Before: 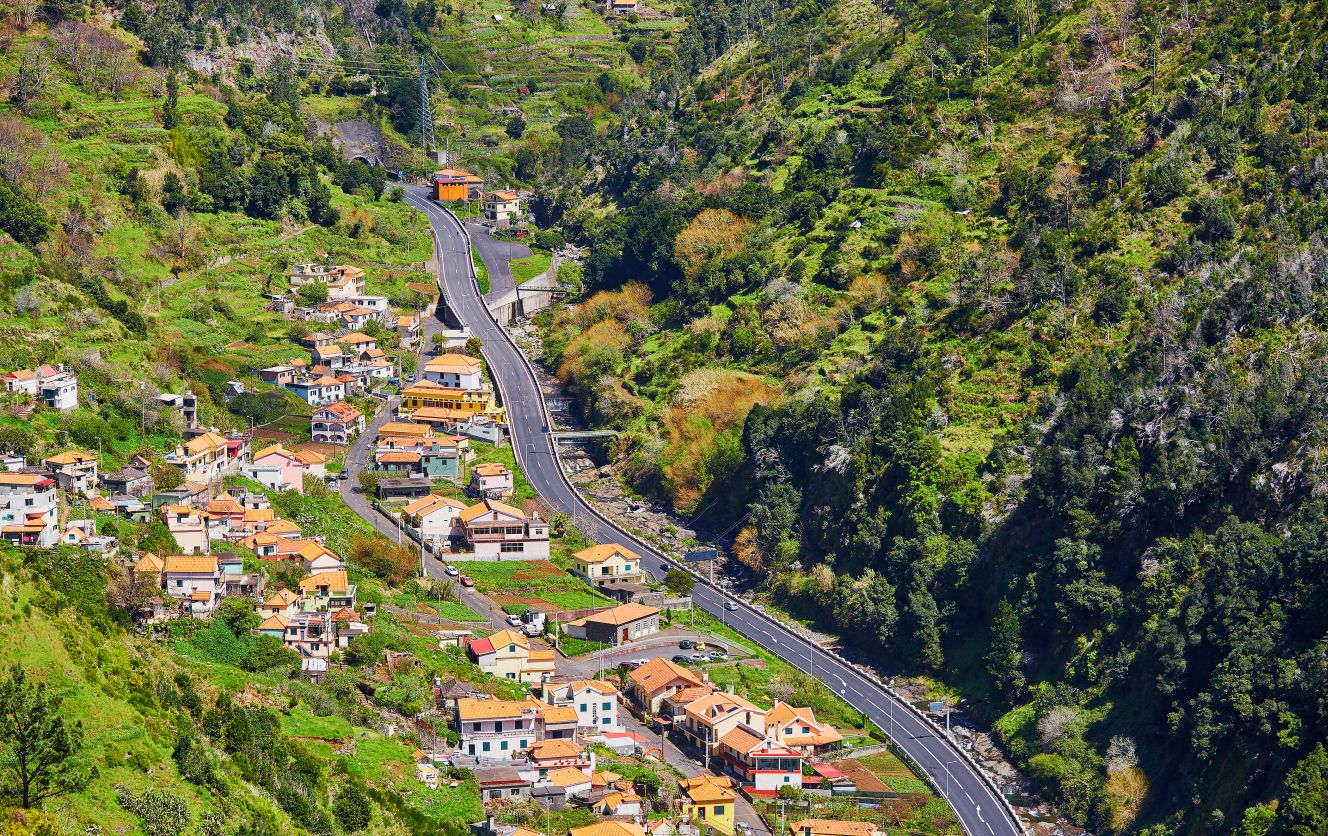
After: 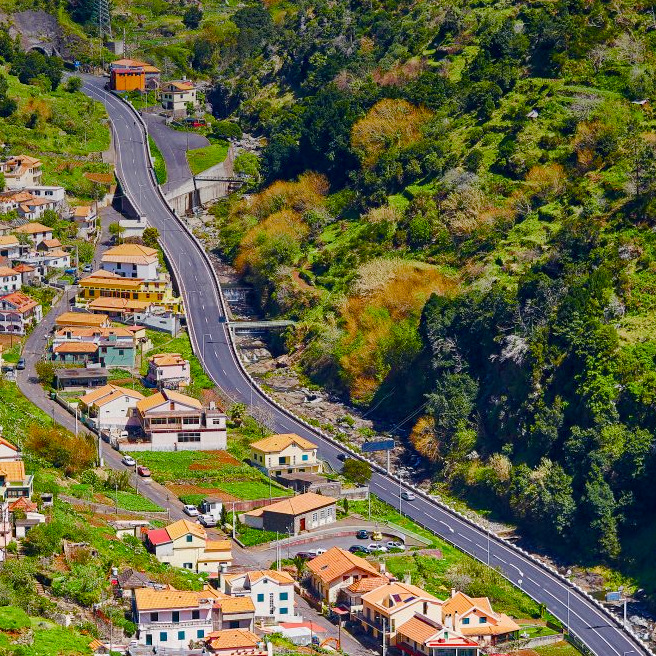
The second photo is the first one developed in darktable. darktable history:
crop and rotate: angle 0.02°, left 24.353%, top 13.219%, right 26.156%, bottom 8.224%
graduated density: on, module defaults
color balance rgb: perceptual saturation grading › global saturation 20%, perceptual saturation grading › highlights -25%, perceptual saturation grading › shadows 50%
